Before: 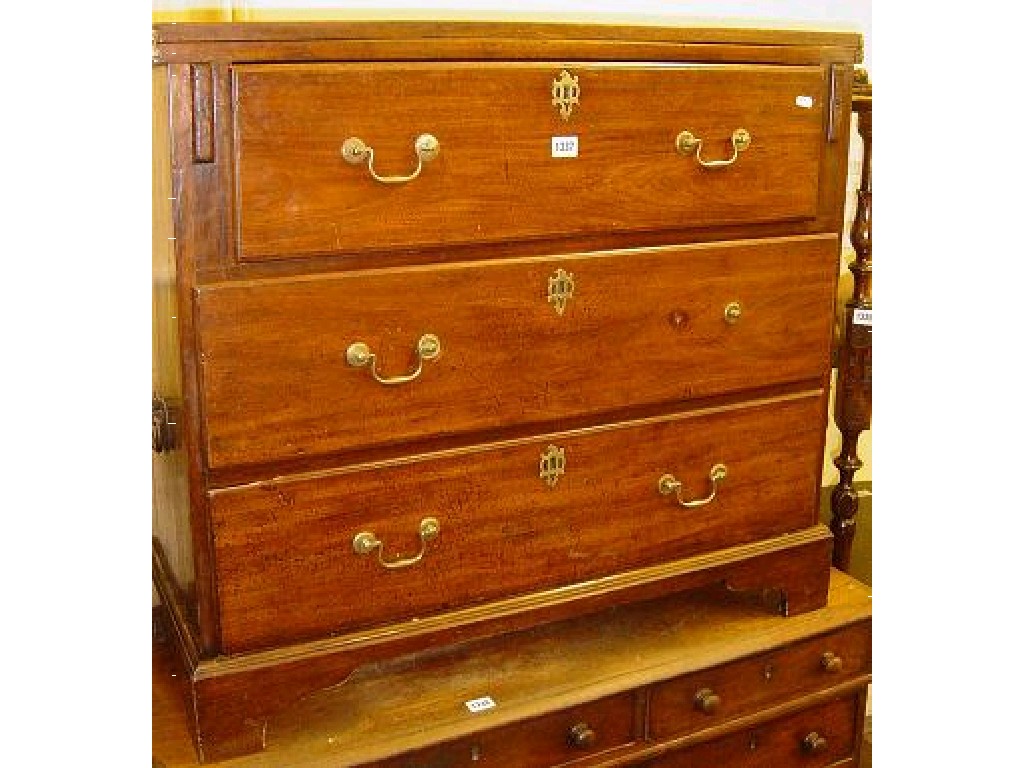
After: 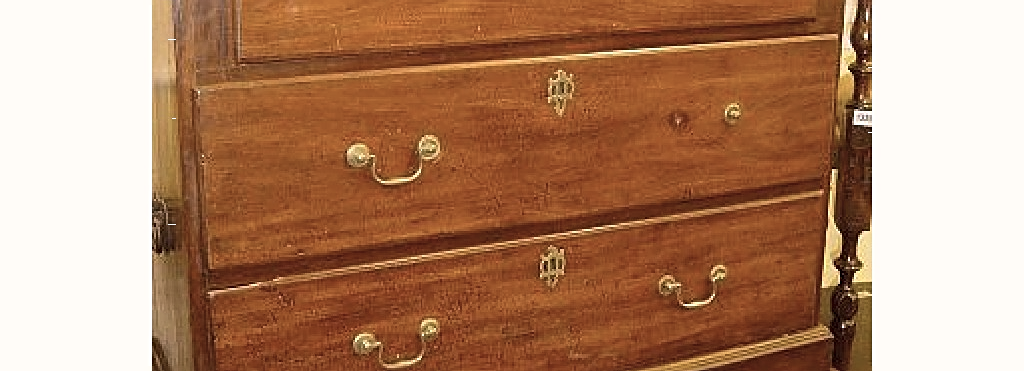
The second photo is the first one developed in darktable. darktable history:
tone equalizer: on, module defaults
sharpen: on, module defaults
crop and rotate: top 25.986%, bottom 25.601%
color correction: highlights a* 5.58, highlights b* 5.26, saturation 0.664
